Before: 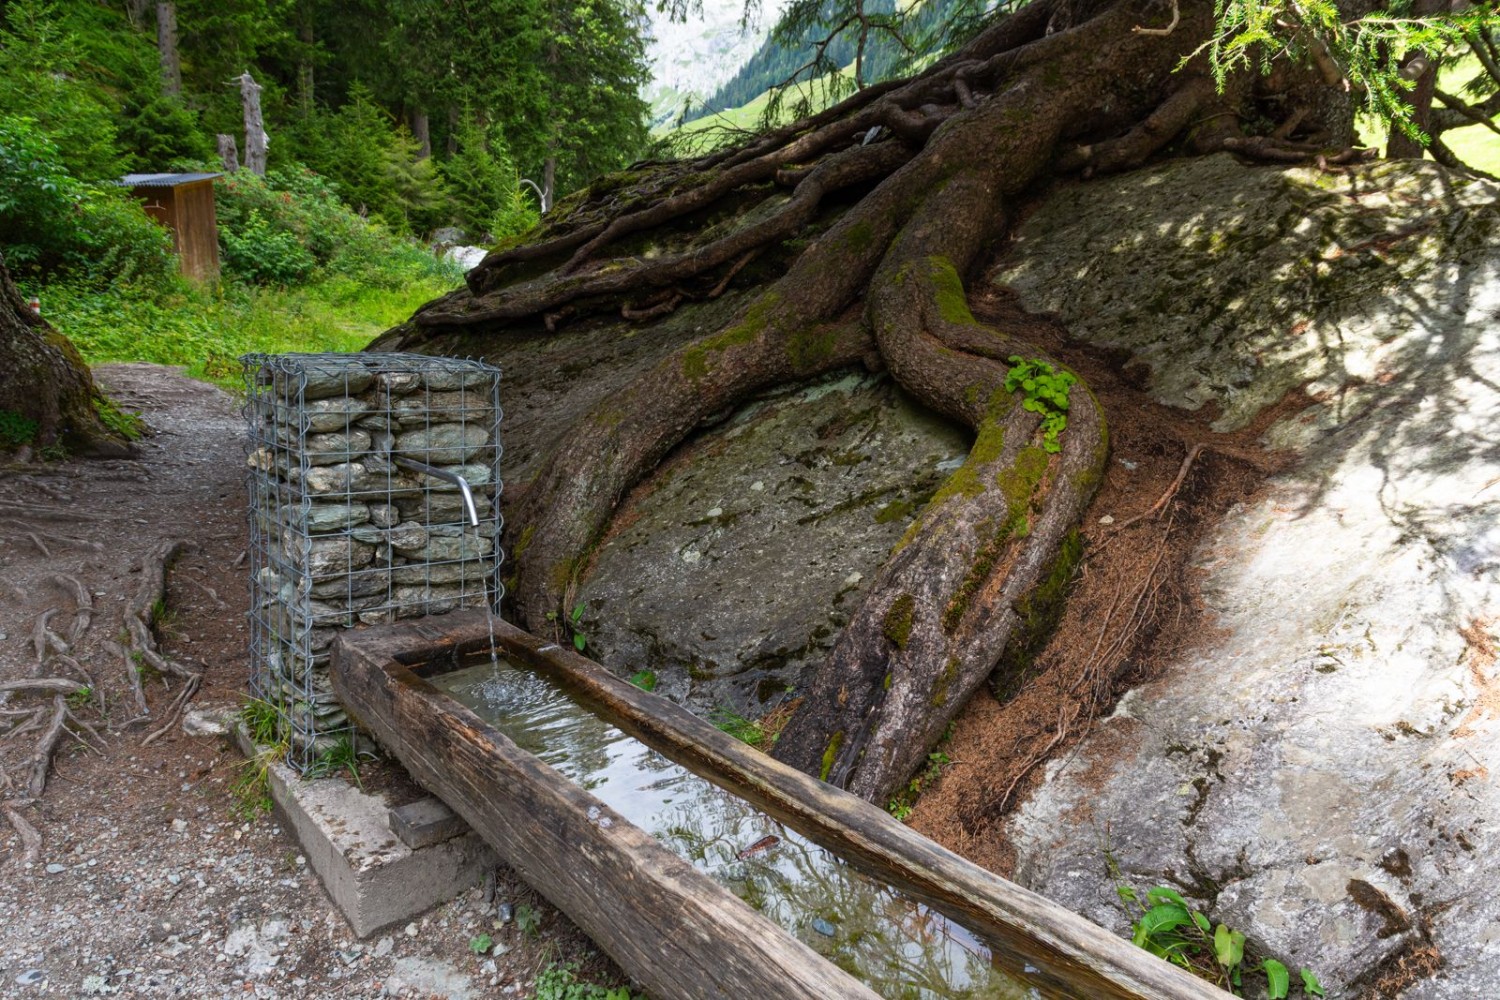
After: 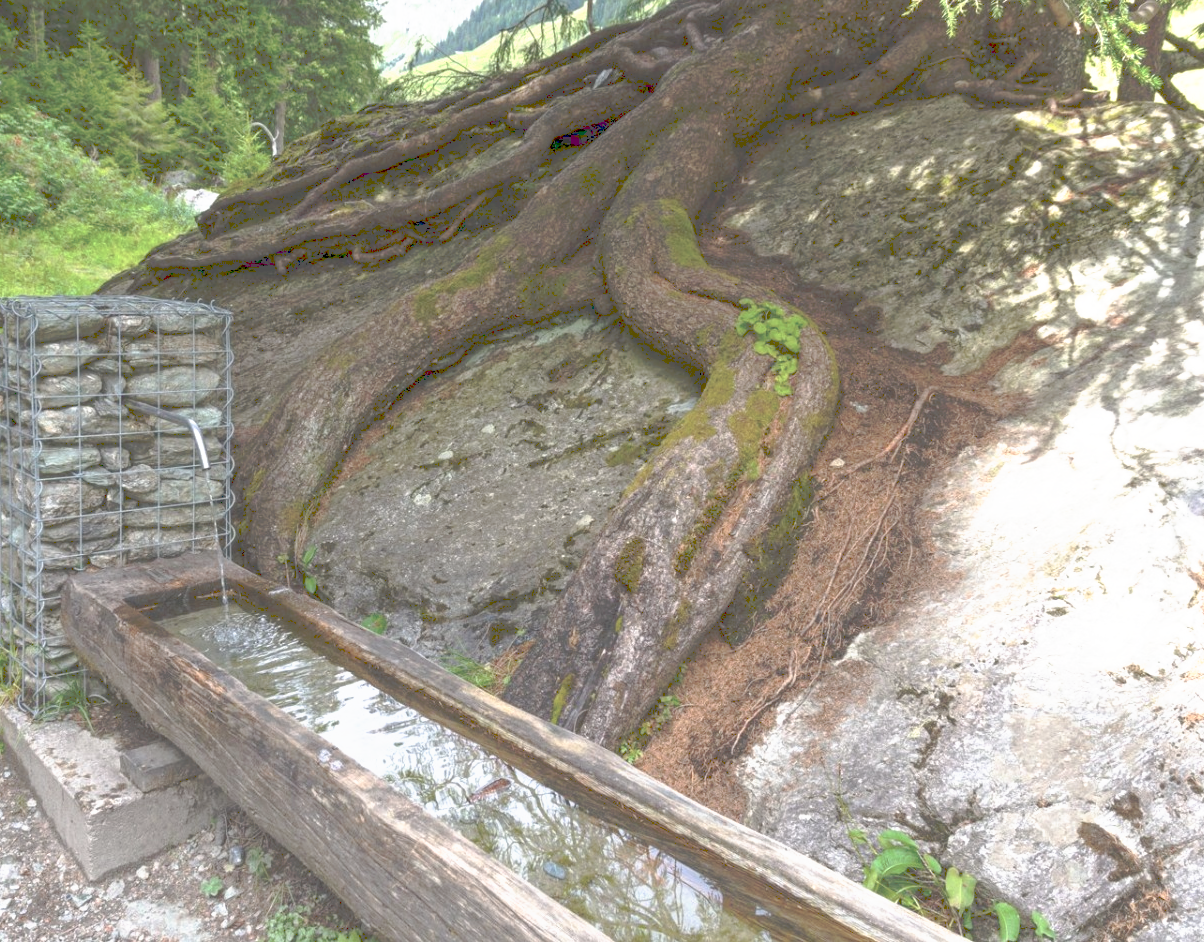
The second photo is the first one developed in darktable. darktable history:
tone curve: curves: ch0 [(0, 0) (0.003, 0.326) (0.011, 0.332) (0.025, 0.352) (0.044, 0.378) (0.069, 0.4) (0.1, 0.416) (0.136, 0.432) (0.177, 0.468) (0.224, 0.509) (0.277, 0.554) (0.335, 0.6) (0.399, 0.642) (0.468, 0.693) (0.543, 0.753) (0.623, 0.818) (0.709, 0.897) (0.801, 0.974) (0.898, 0.991) (1, 1)], preserve colors none
crop and rotate: left 17.959%, top 5.771%, right 1.742%
contrast brightness saturation: contrast 0.03, brightness -0.04
